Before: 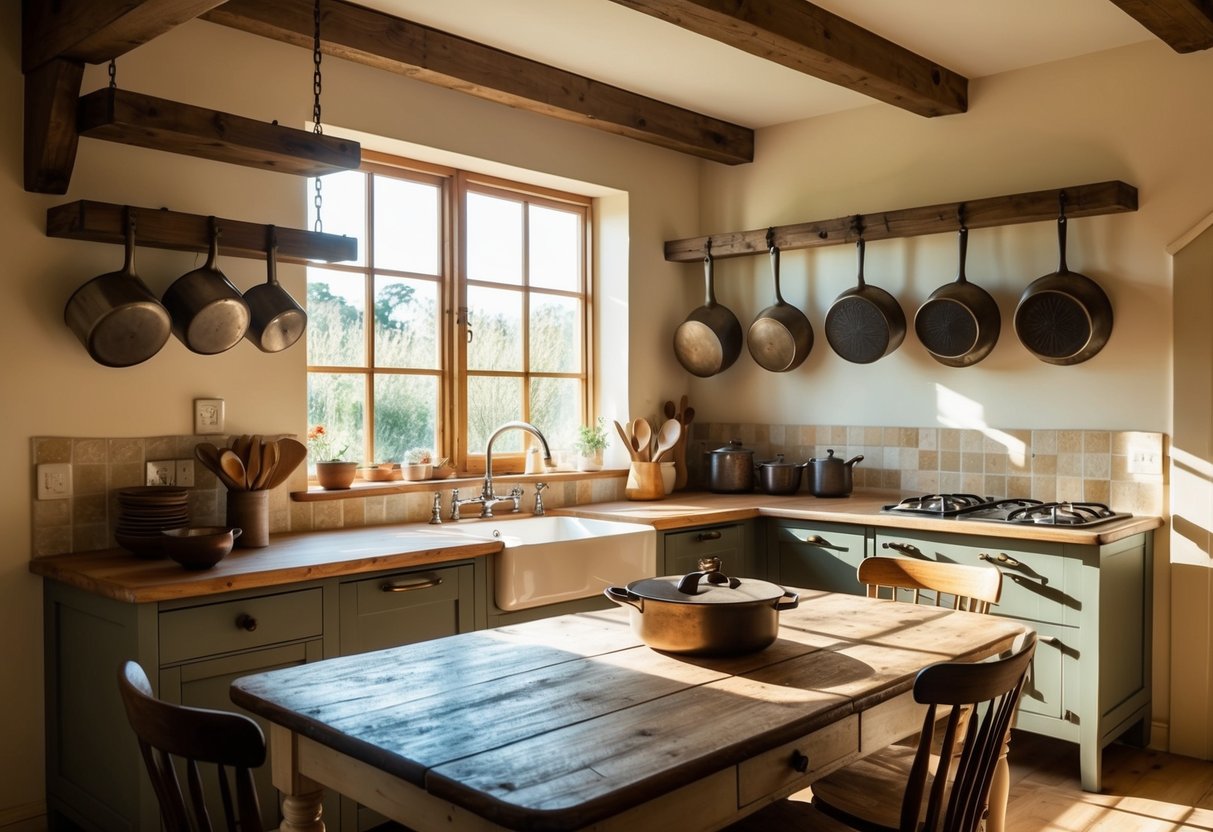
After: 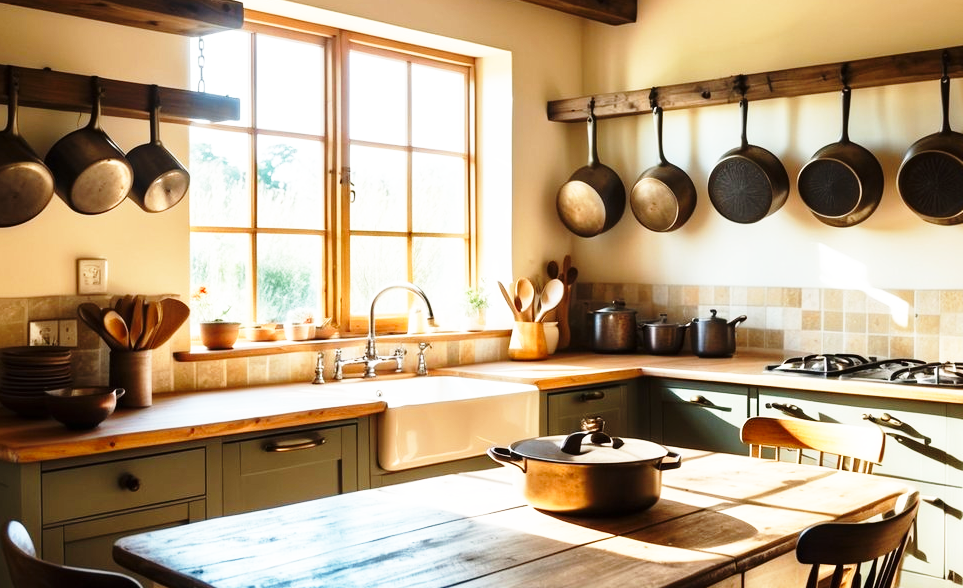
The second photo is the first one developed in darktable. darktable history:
base curve: curves: ch0 [(0, 0) (0.026, 0.03) (0.109, 0.232) (0.351, 0.748) (0.669, 0.968) (1, 1)], preserve colors none
crop: left 9.712%, top 16.928%, right 10.845%, bottom 12.332%
